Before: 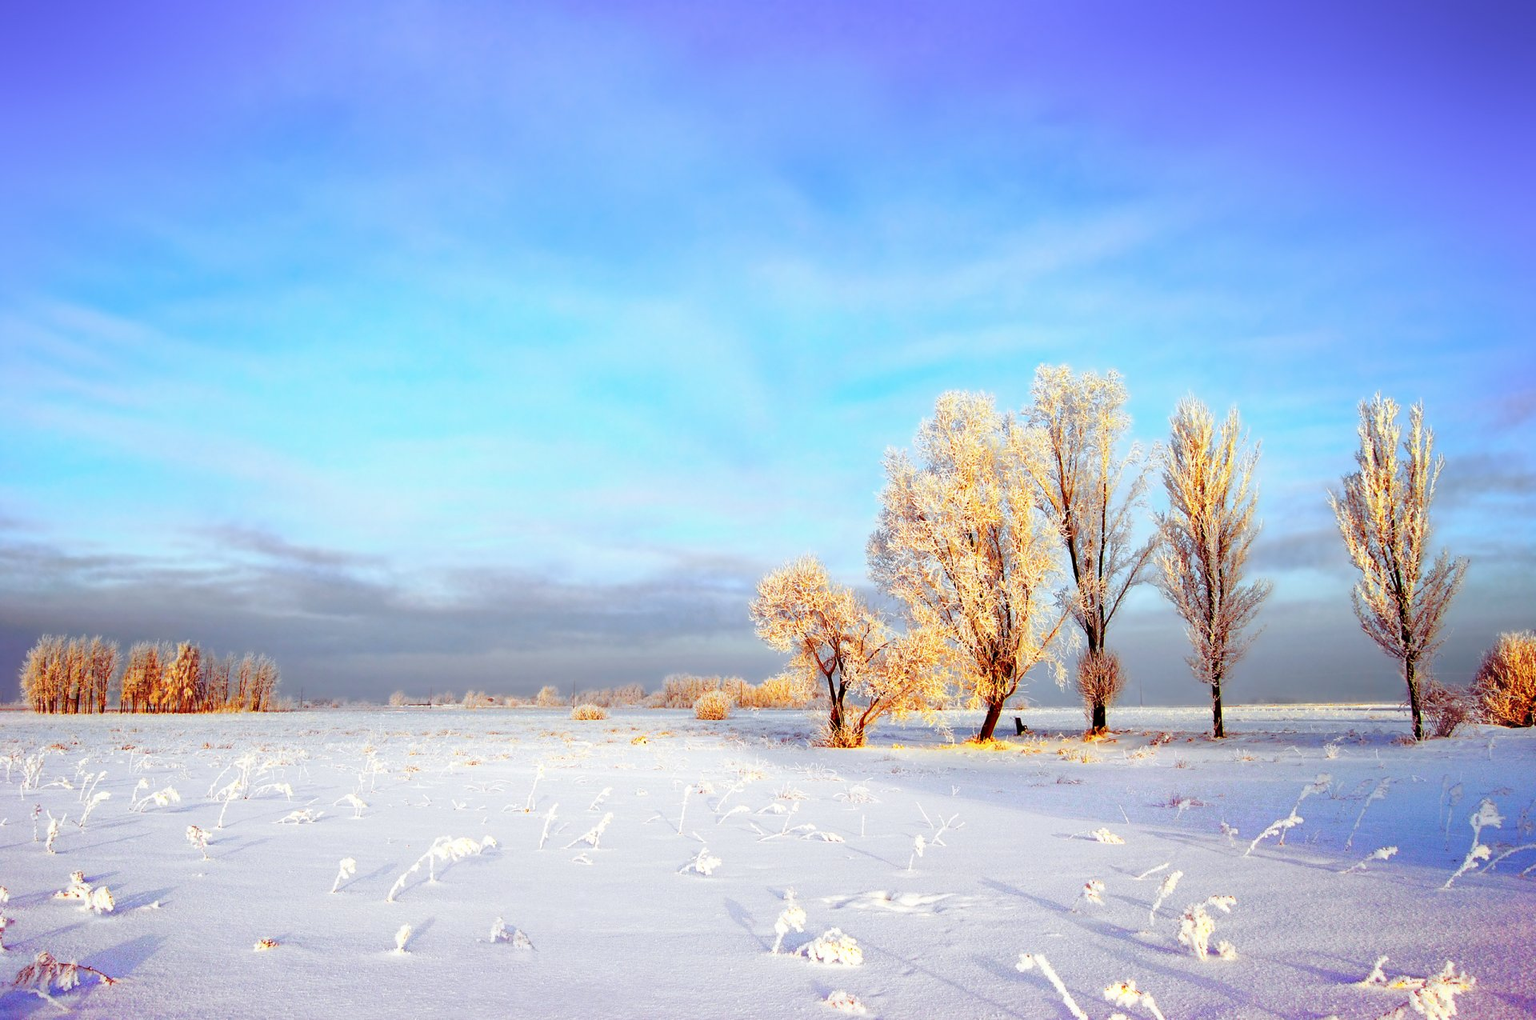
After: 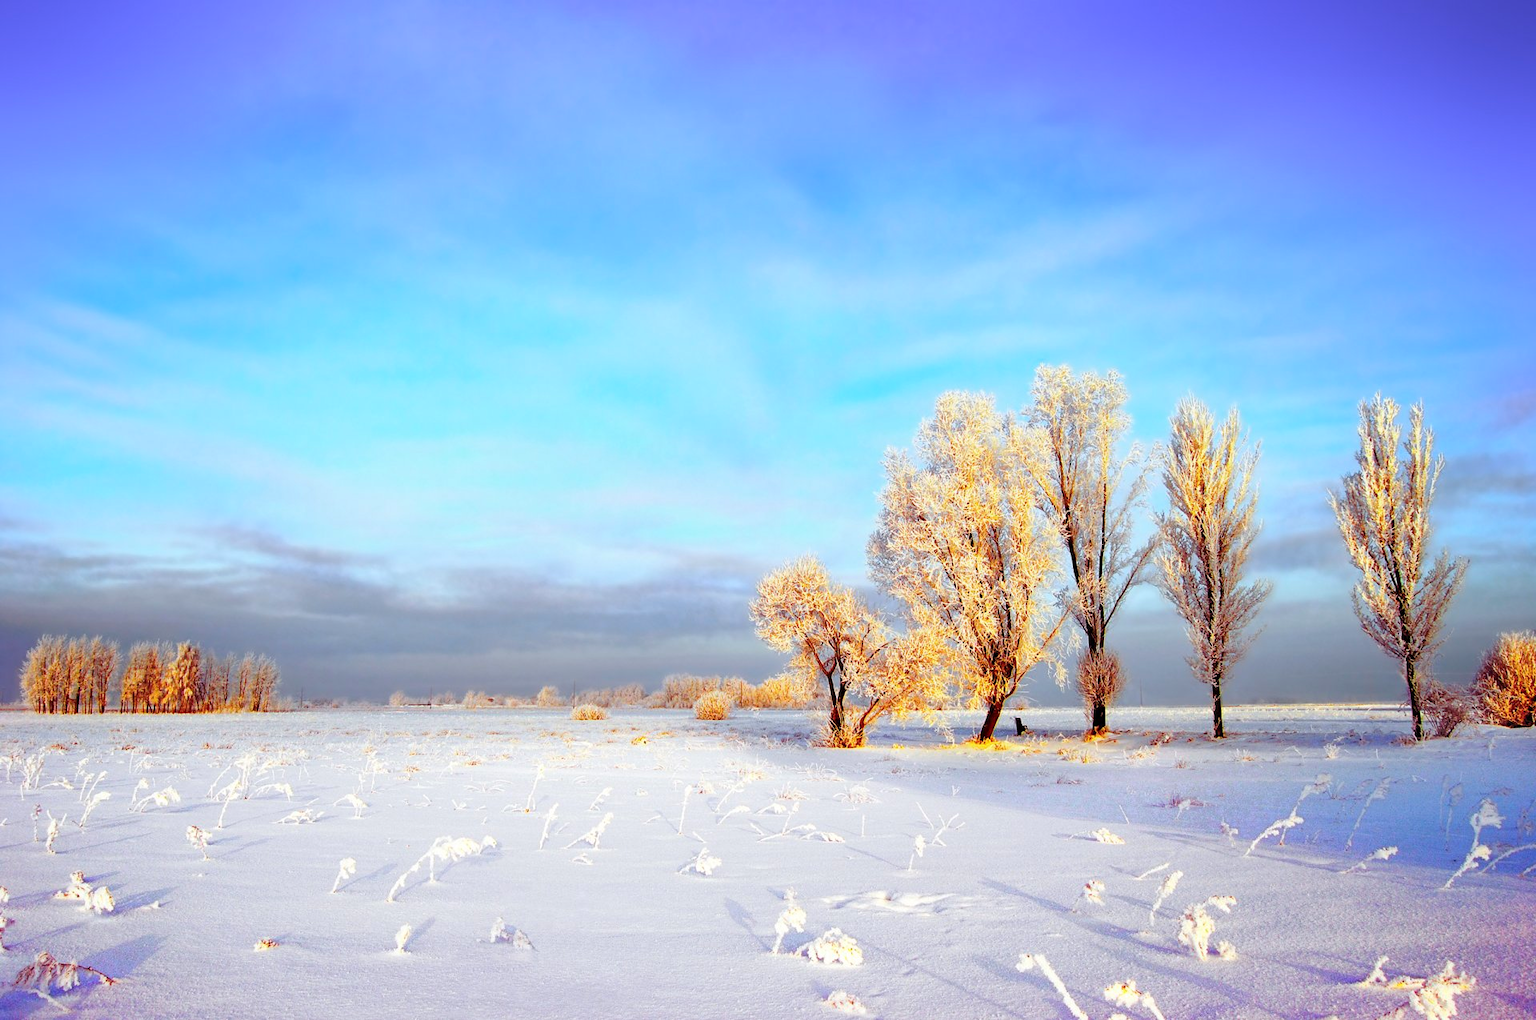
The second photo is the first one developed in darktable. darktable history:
color balance rgb: perceptual saturation grading › global saturation 0.554%, global vibrance 20%
